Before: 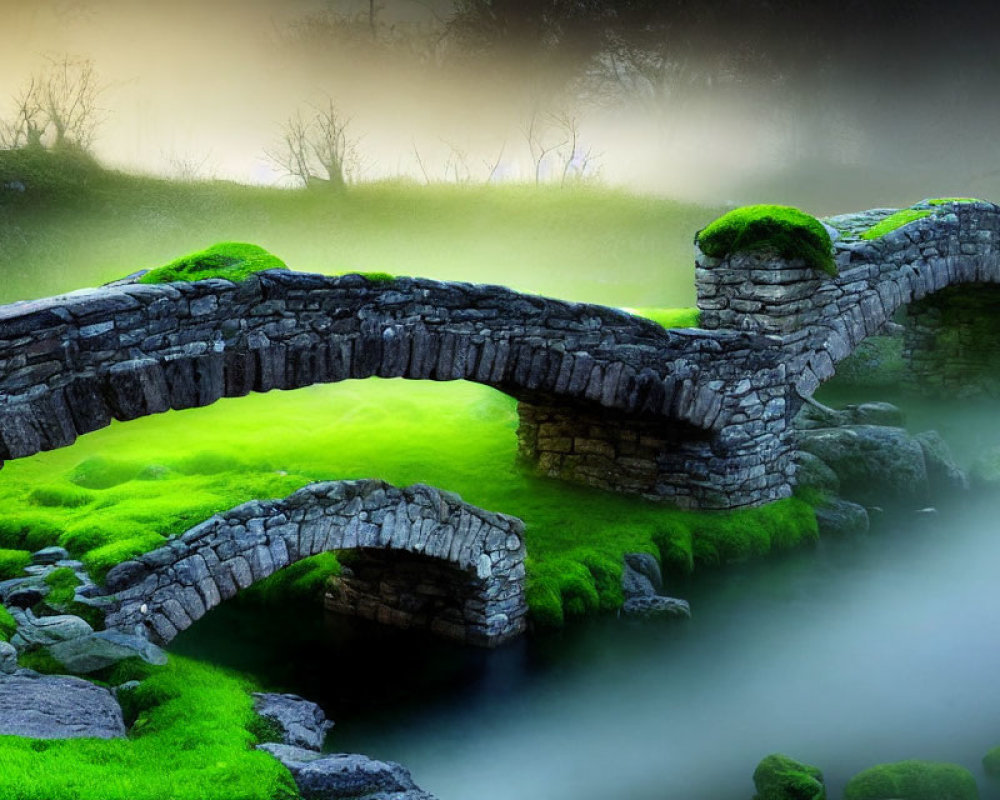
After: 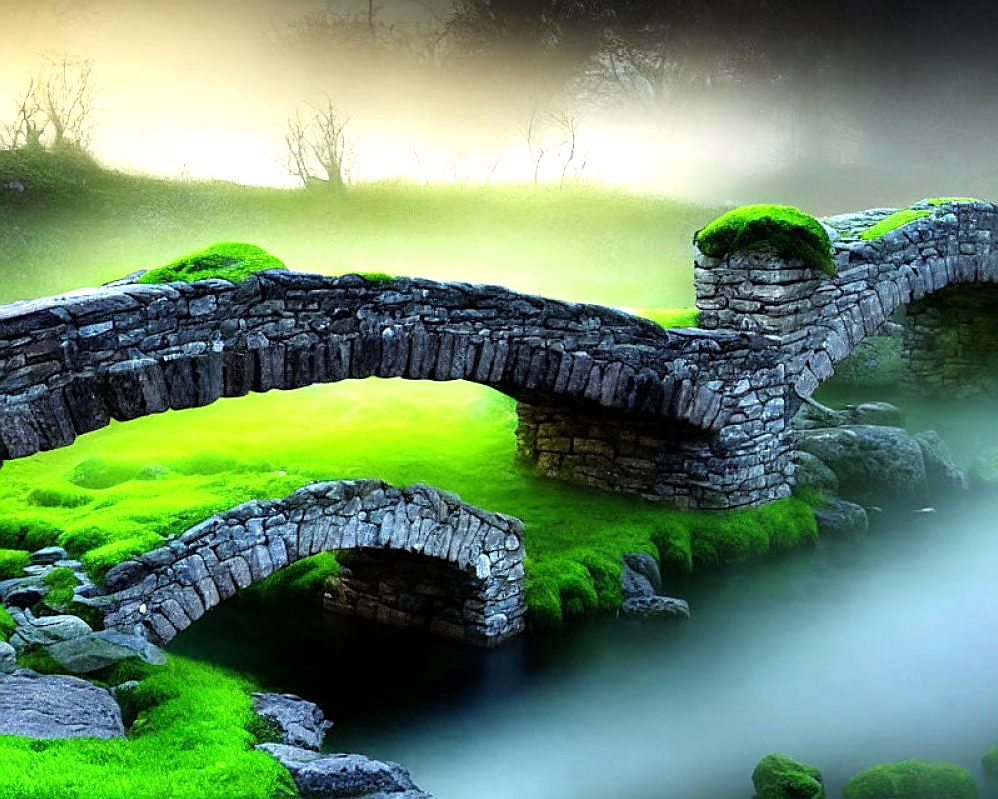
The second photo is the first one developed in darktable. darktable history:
exposure: exposure 0.208 EV, compensate exposure bias true, compensate highlight preservation false
local contrast: mode bilateral grid, contrast 19, coarseness 50, detail 102%, midtone range 0.2
crop: left 0.166%
sharpen: on, module defaults
tone equalizer: -8 EV -0.379 EV, -7 EV -0.404 EV, -6 EV -0.308 EV, -5 EV -0.239 EV, -3 EV 0.199 EV, -2 EV 0.332 EV, -1 EV 0.394 EV, +0 EV 0.417 EV
